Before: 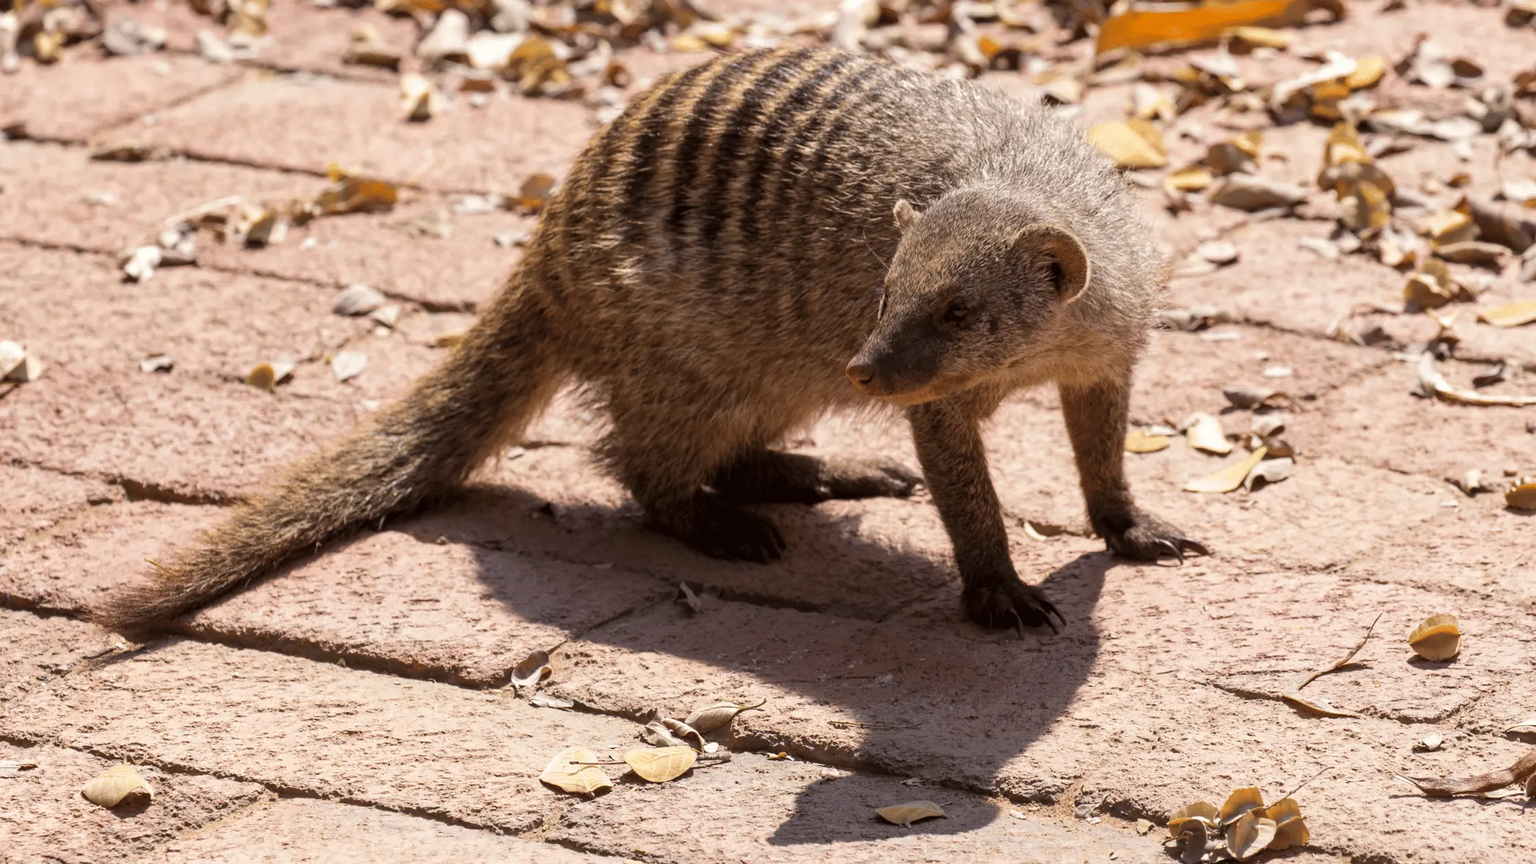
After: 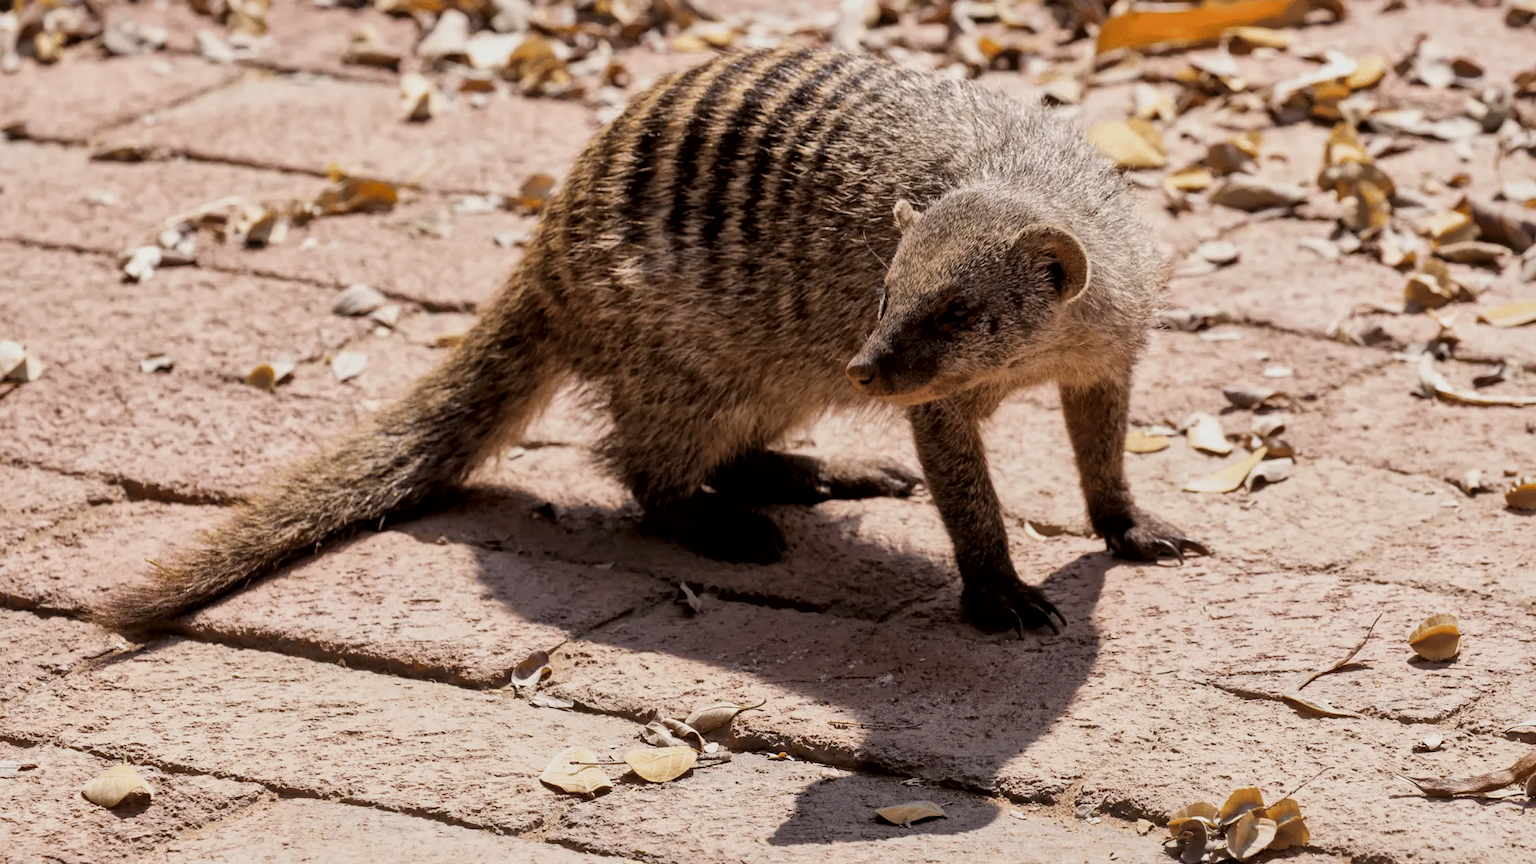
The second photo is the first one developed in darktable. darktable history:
filmic rgb: white relative exposure 3.9 EV, hardness 4.26
local contrast: mode bilateral grid, contrast 20, coarseness 50, detail 150%, midtone range 0.2
